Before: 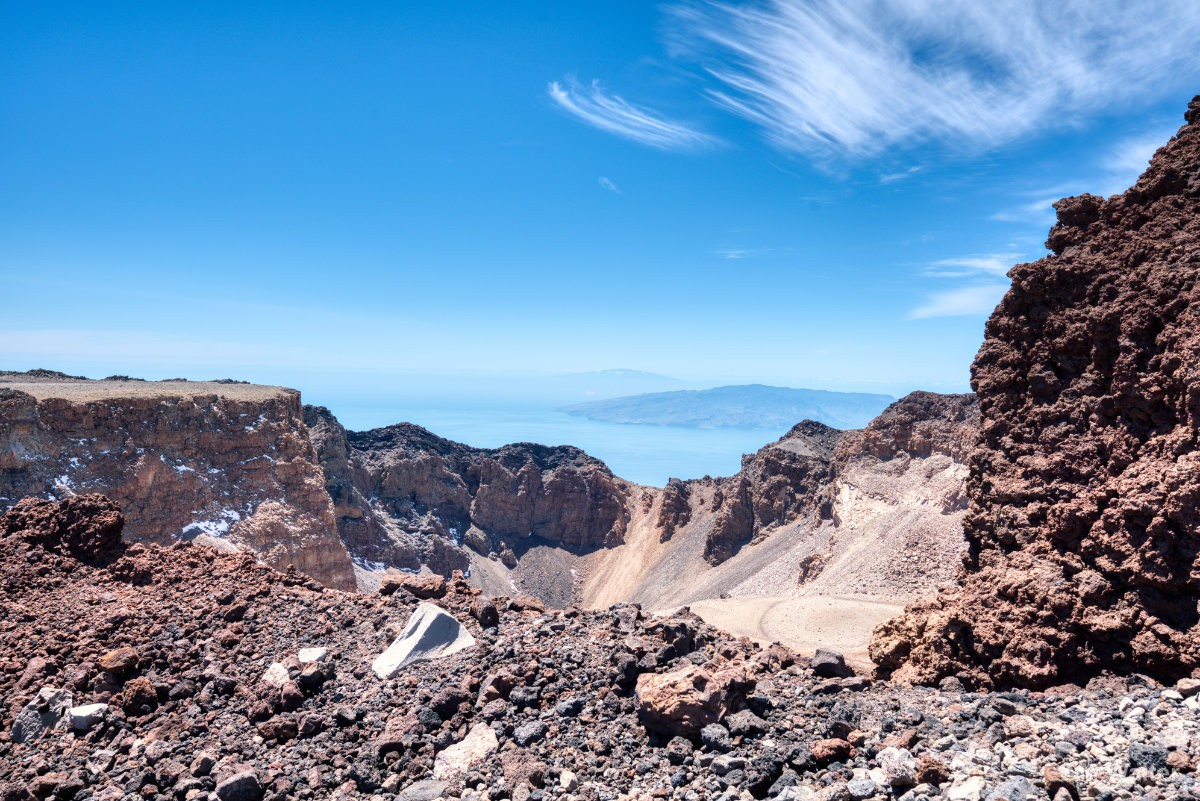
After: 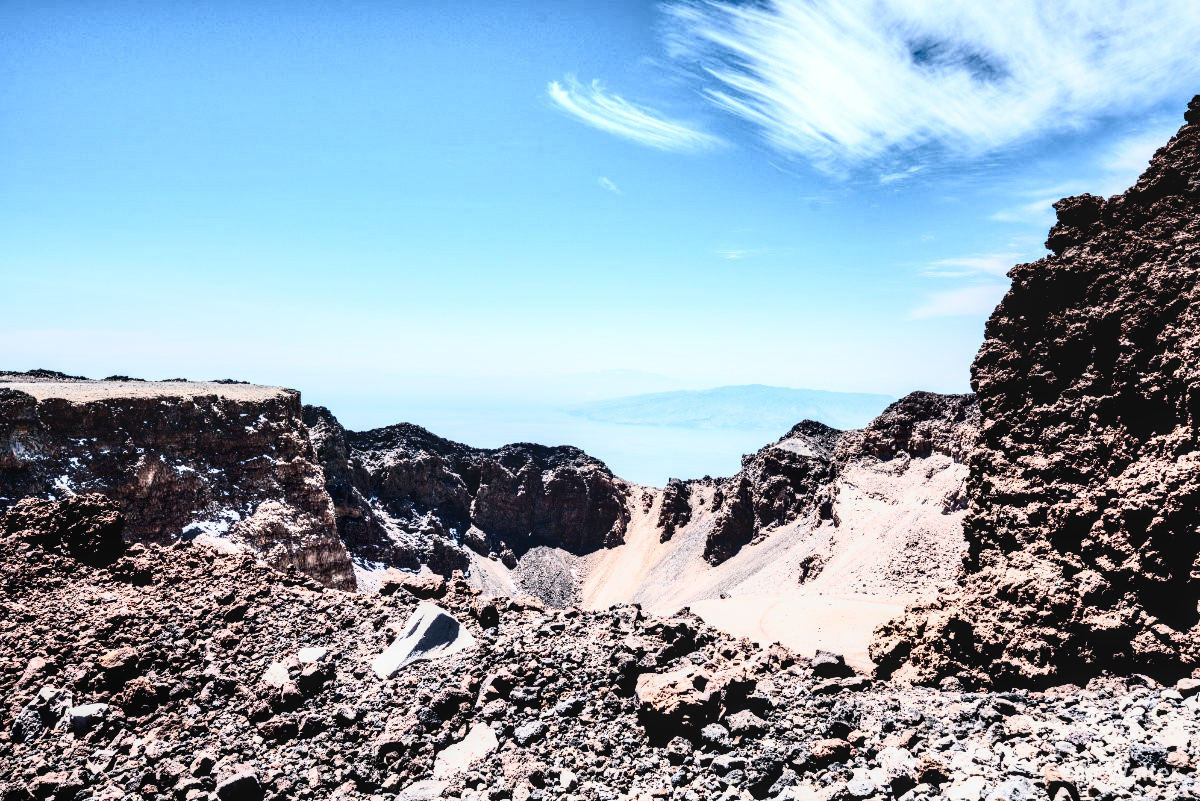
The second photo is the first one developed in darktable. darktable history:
filmic rgb: black relative exposure -3.57 EV, white relative exposure 2.29 EV, hardness 3.41
tone equalizer: -7 EV 0.18 EV, -6 EV 0.12 EV, -5 EV 0.08 EV, -4 EV 0.04 EV, -2 EV -0.02 EV, -1 EV -0.04 EV, +0 EV -0.06 EV, luminance estimator HSV value / RGB max
contrast brightness saturation: contrast 0.5, saturation -0.1
local contrast: detail 130%
